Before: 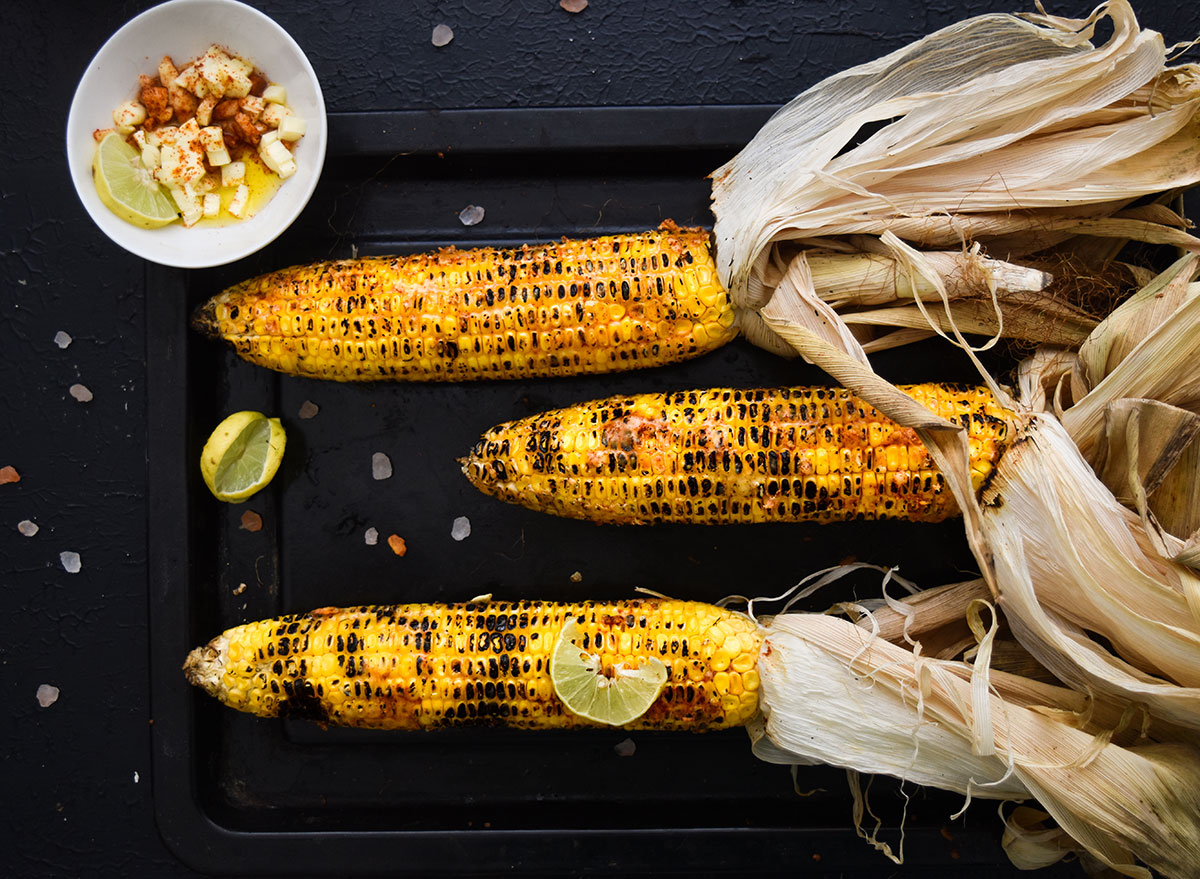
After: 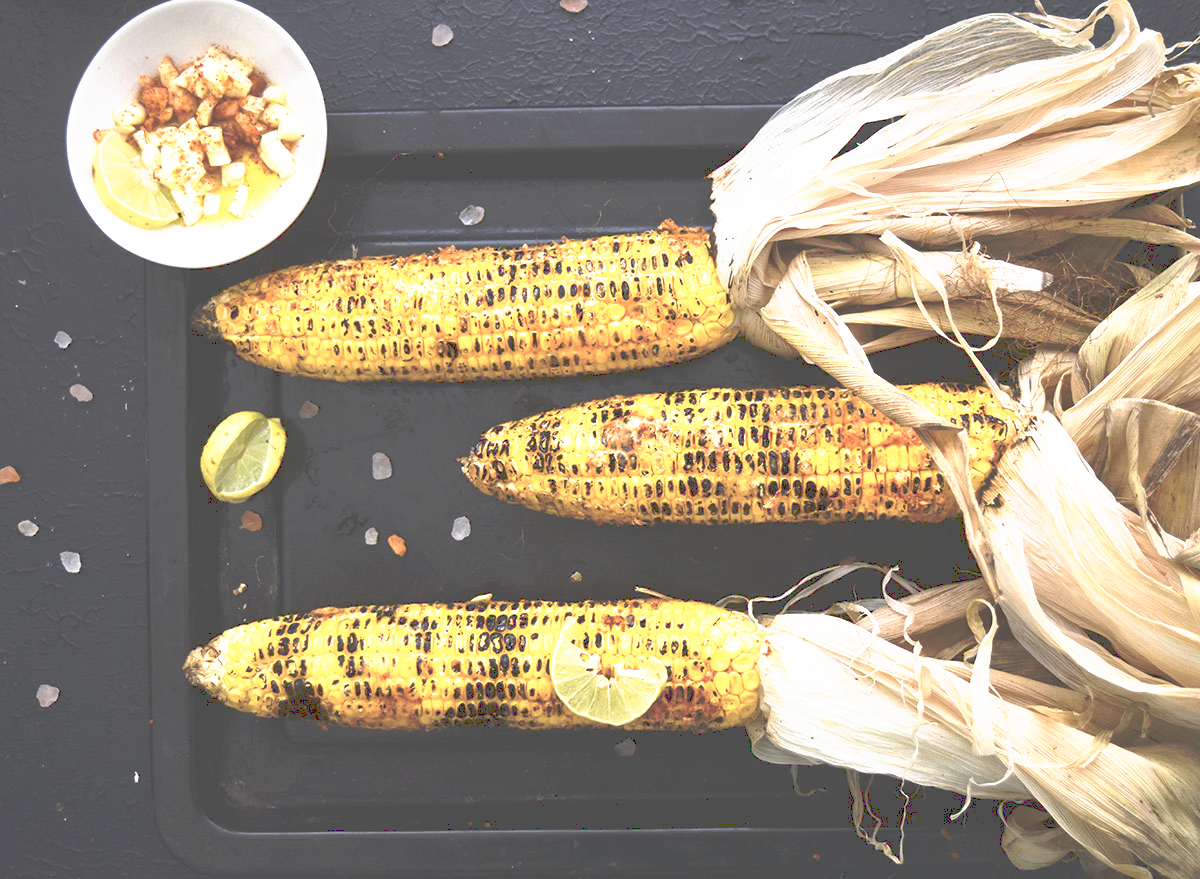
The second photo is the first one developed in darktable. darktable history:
tone equalizer: -8 EV -0.417 EV, -7 EV -0.389 EV, -6 EV -0.333 EV, -5 EV -0.222 EV, -3 EV 0.222 EV, -2 EV 0.333 EV, -1 EV 0.389 EV, +0 EV 0.417 EV, edges refinement/feathering 500, mask exposure compensation -1.57 EV, preserve details no
tone curve: curves: ch0 [(0, 0) (0.003, 0.326) (0.011, 0.332) (0.025, 0.352) (0.044, 0.378) (0.069, 0.4) (0.1, 0.416) (0.136, 0.432) (0.177, 0.468) (0.224, 0.509) (0.277, 0.554) (0.335, 0.6) (0.399, 0.642) (0.468, 0.693) (0.543, 0.753) (0.623, 0.818) (0.709, 0.897) (0.801, 0.974) (0.898, 0.991) (1, 1)], preserve colors none
